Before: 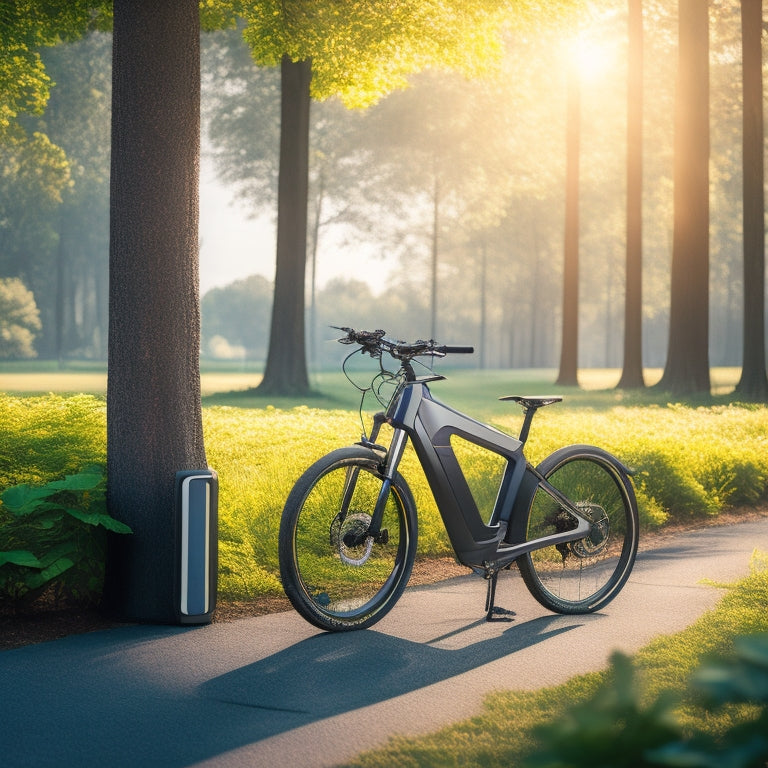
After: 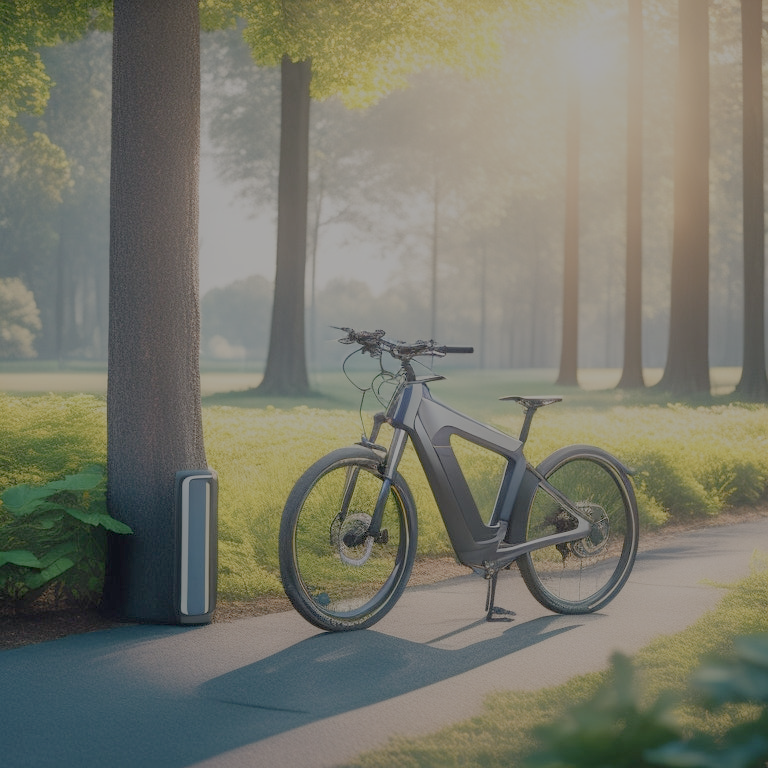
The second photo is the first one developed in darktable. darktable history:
filmic rgb: black relative exposure -13.99 EV, white relative exposure 7.99 EV, threshold 2.95 EV, hardness 3.73, latitude 49.63%, contrast 0.513, add noise in highlights 0.001, preserve chrominance no, color science v3 (2019), use custom middle-gray values true, iterations of high-quality reconstruction 10, contrast in highlights soft, enable highlight reconstruction true
